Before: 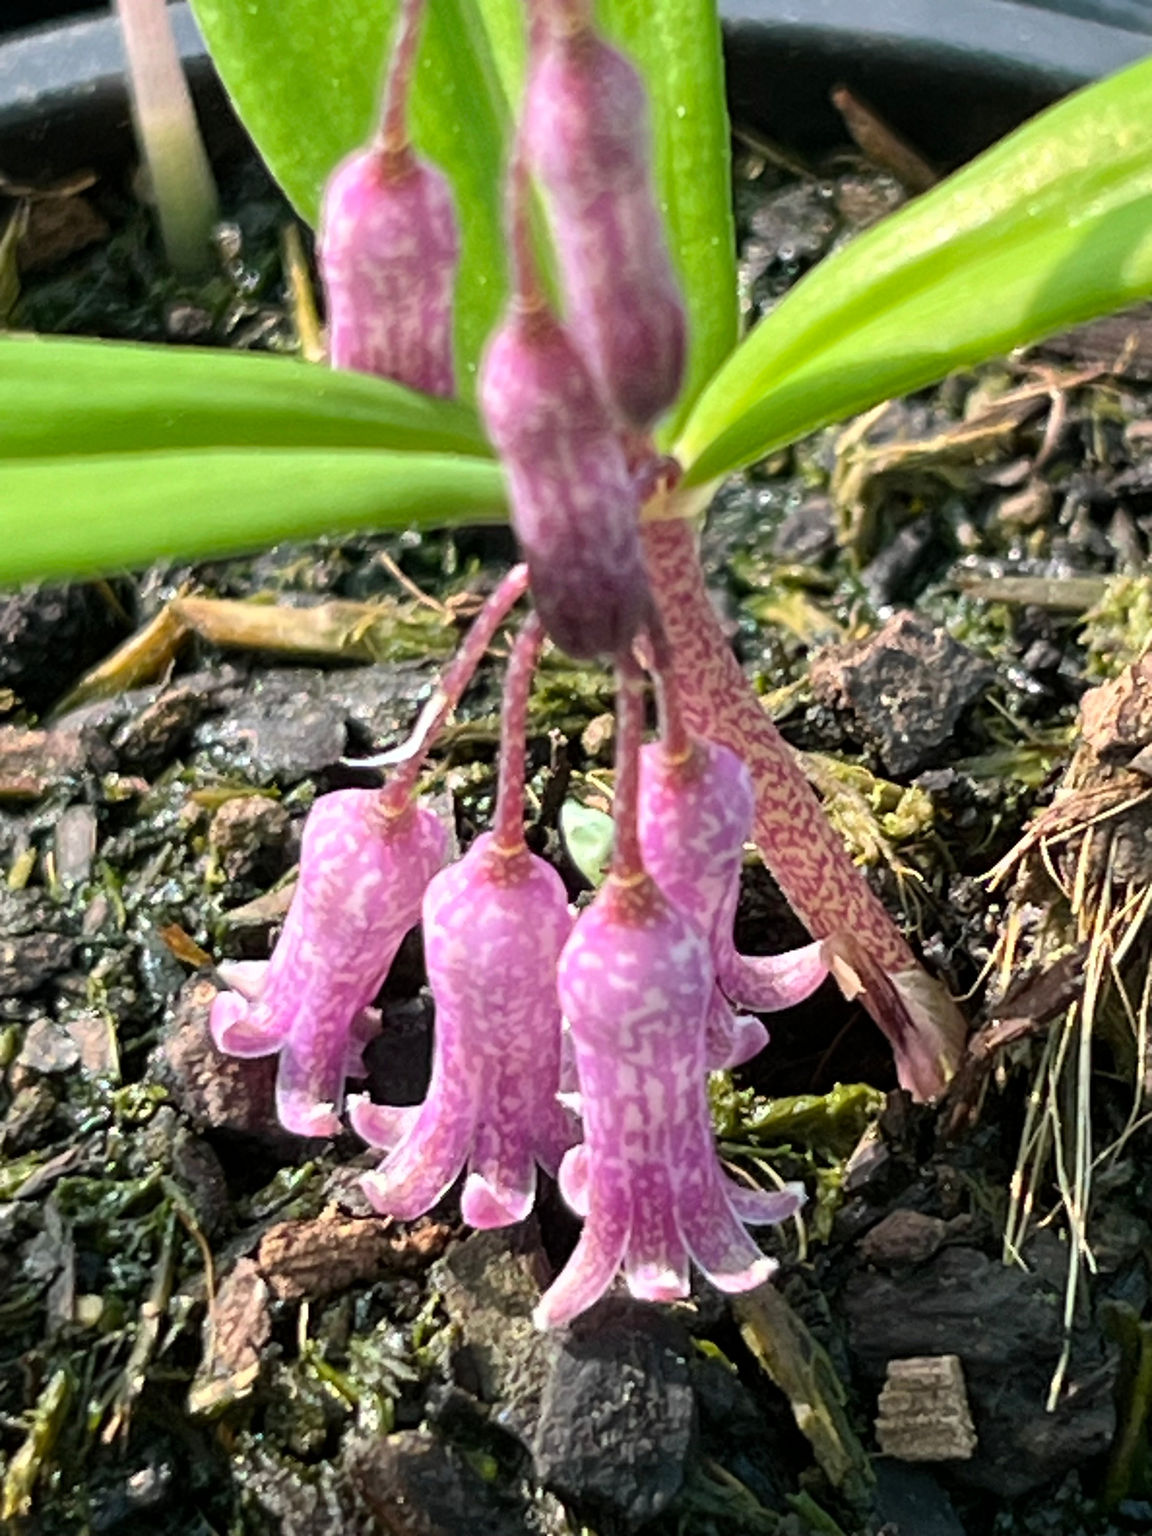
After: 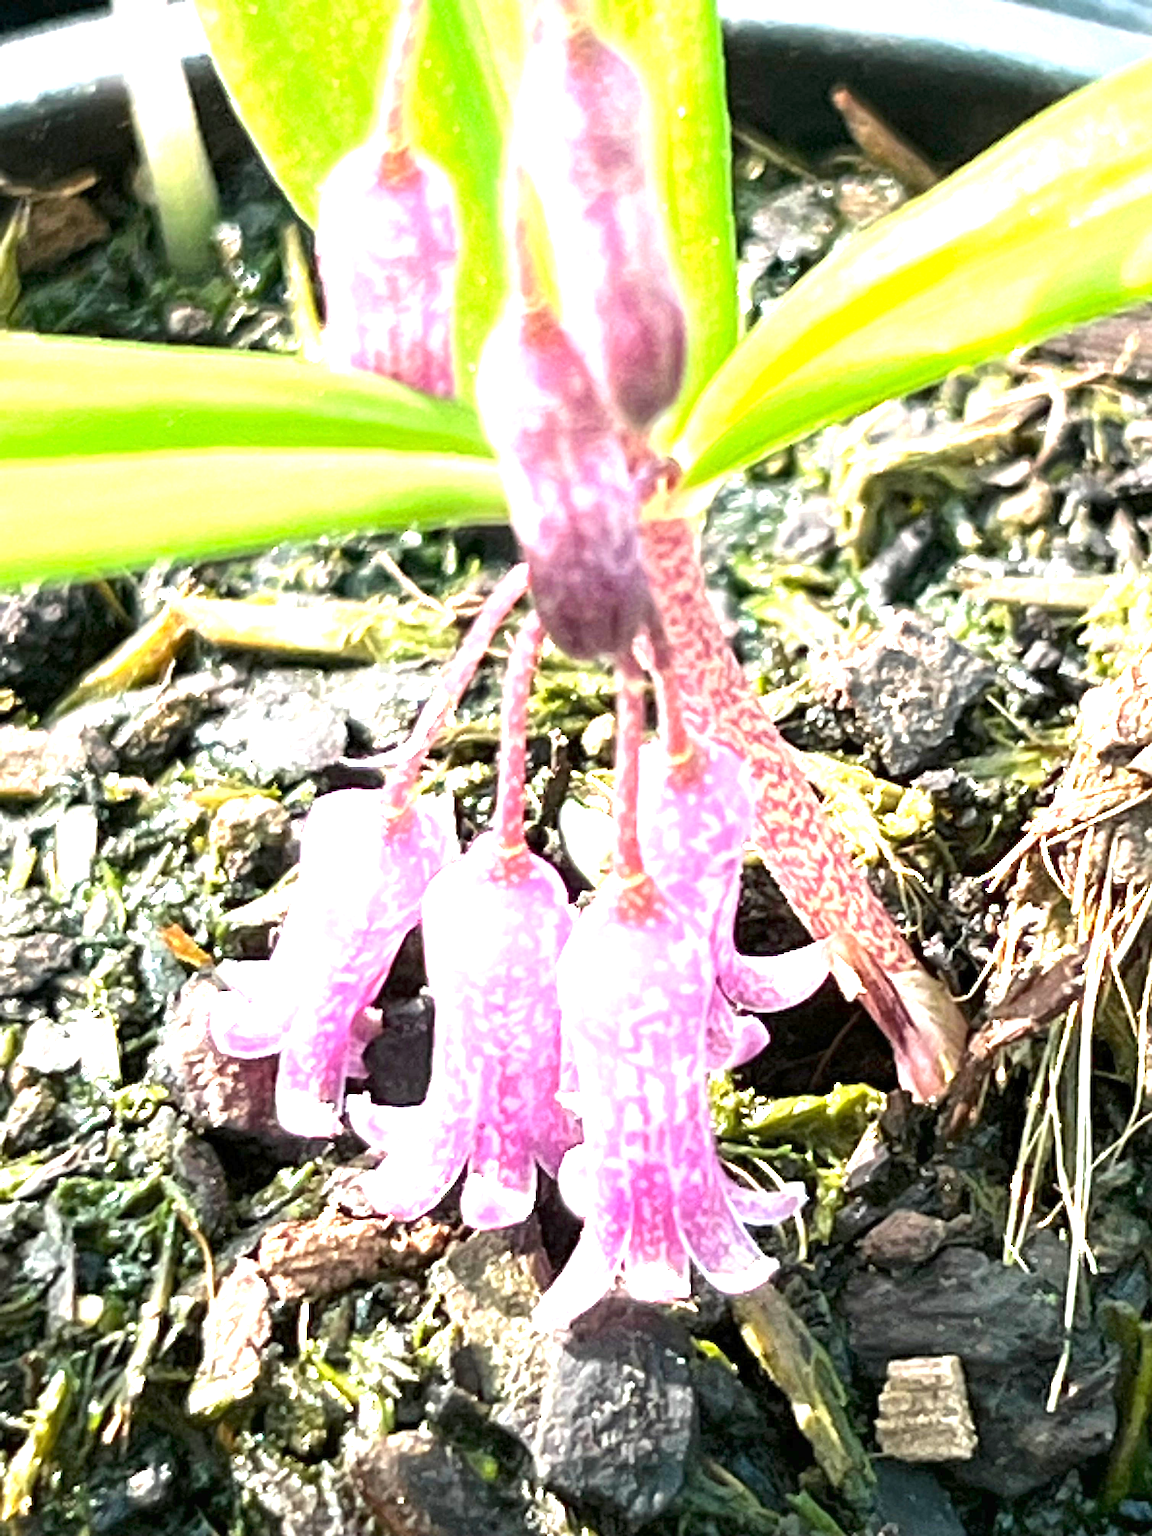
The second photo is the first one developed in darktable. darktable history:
sharpen: on, module defaults
exposure: exposure 1.99 EV, compensate highlight preservation false
